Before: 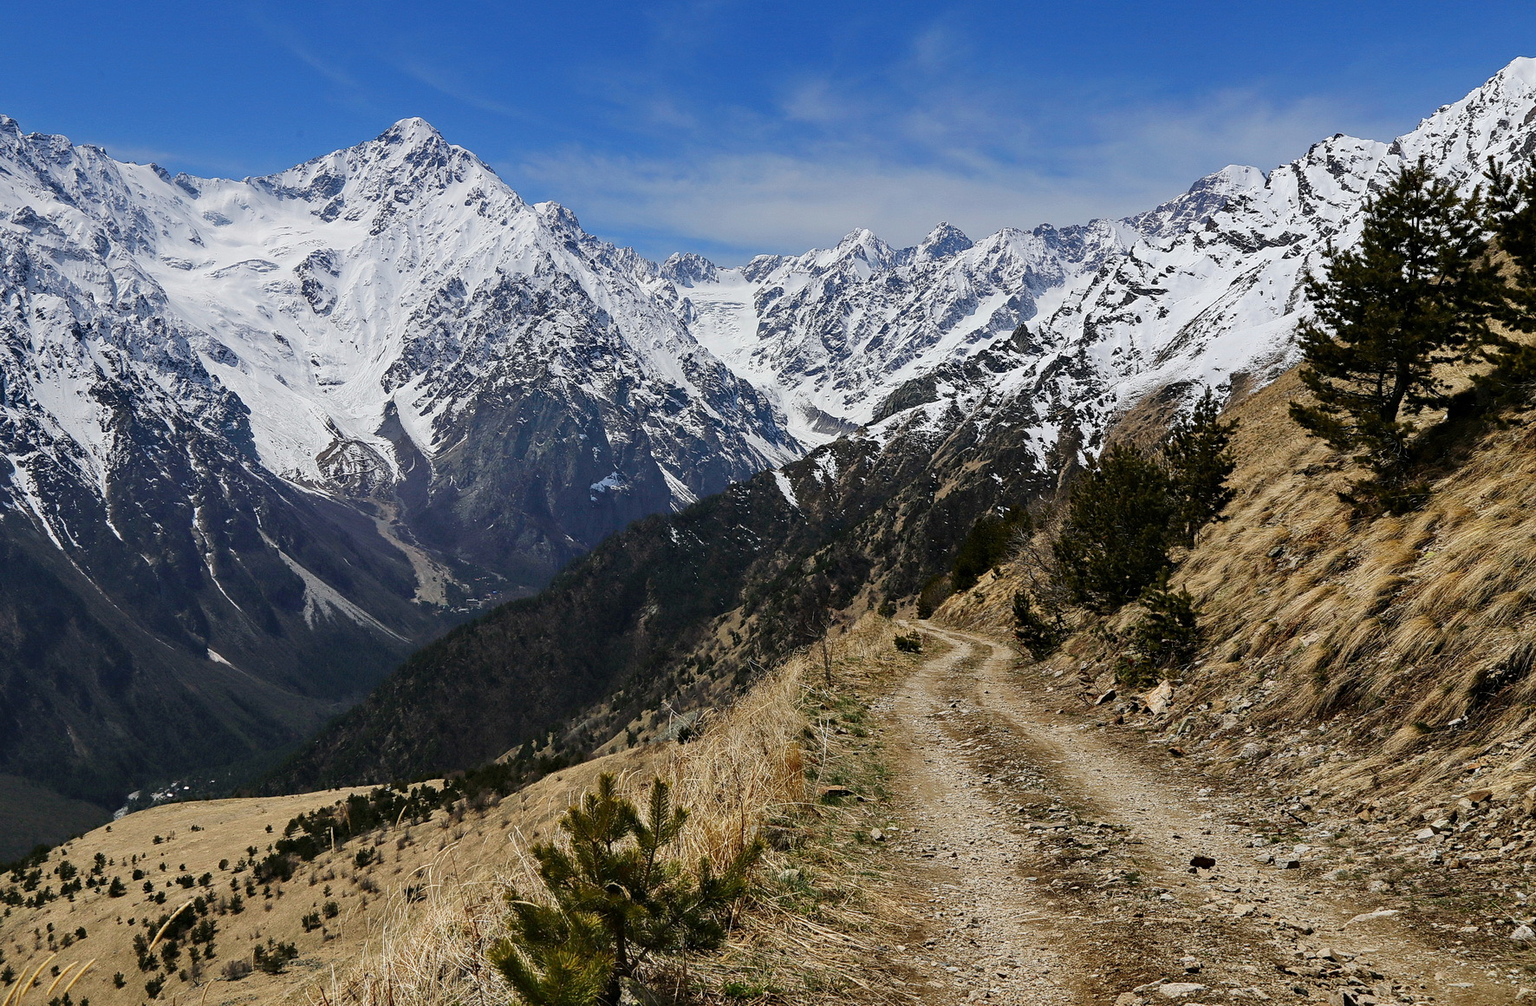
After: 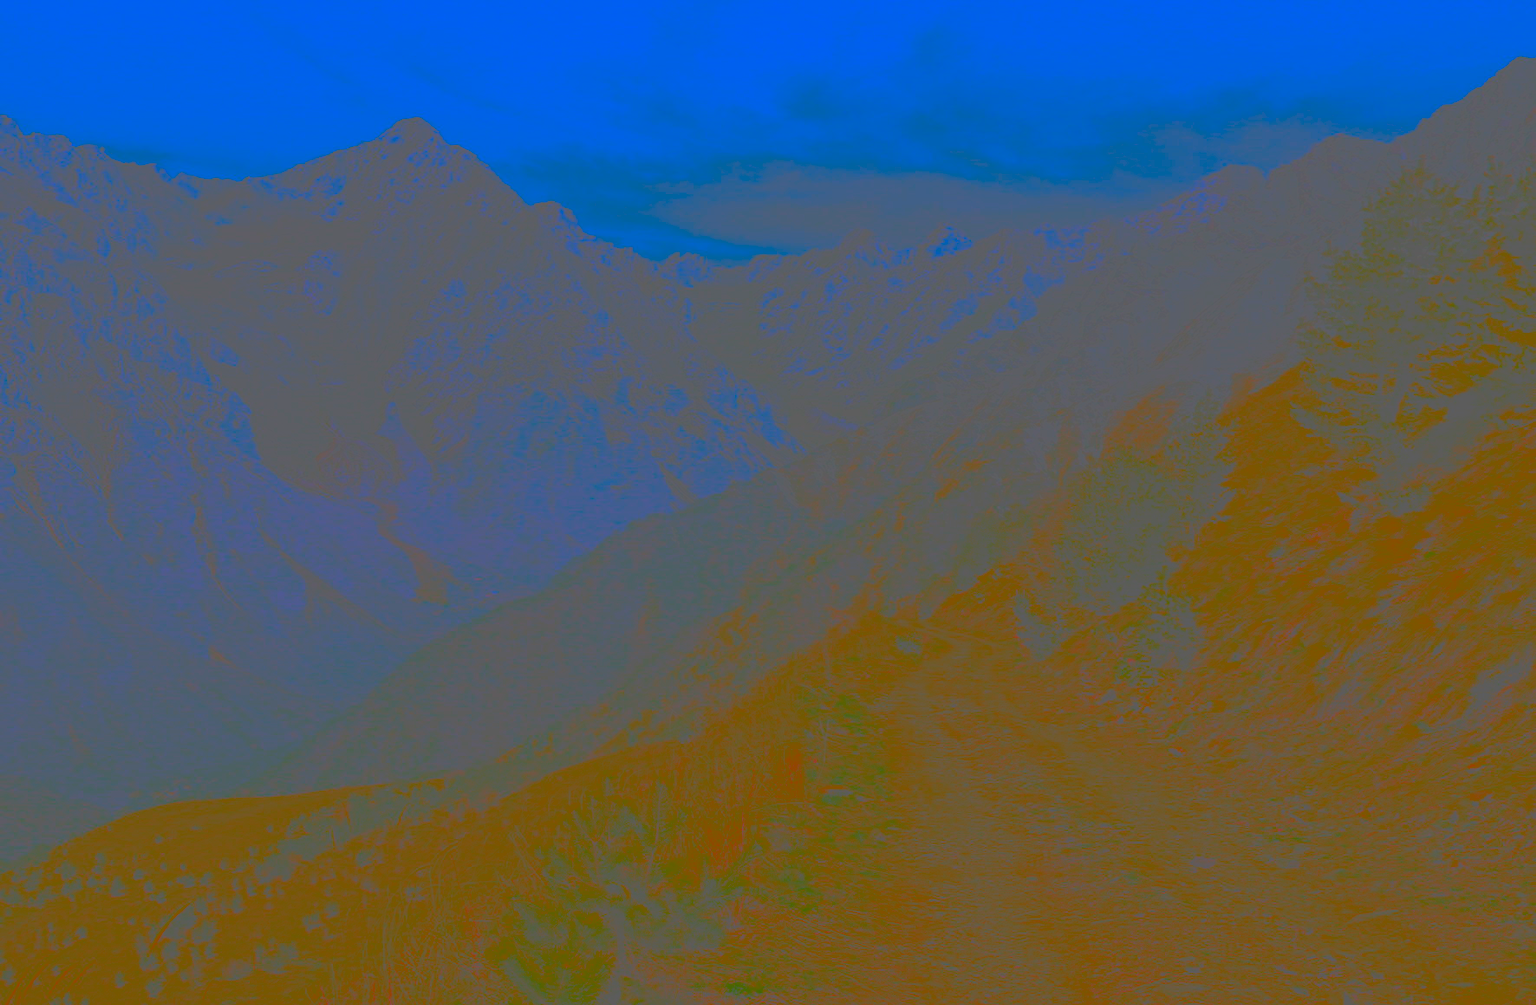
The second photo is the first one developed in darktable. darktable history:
sharpen: amount 0.901
contrast brightness saturation: contrast -0.99, brightness -0.17, saturation 0.75
